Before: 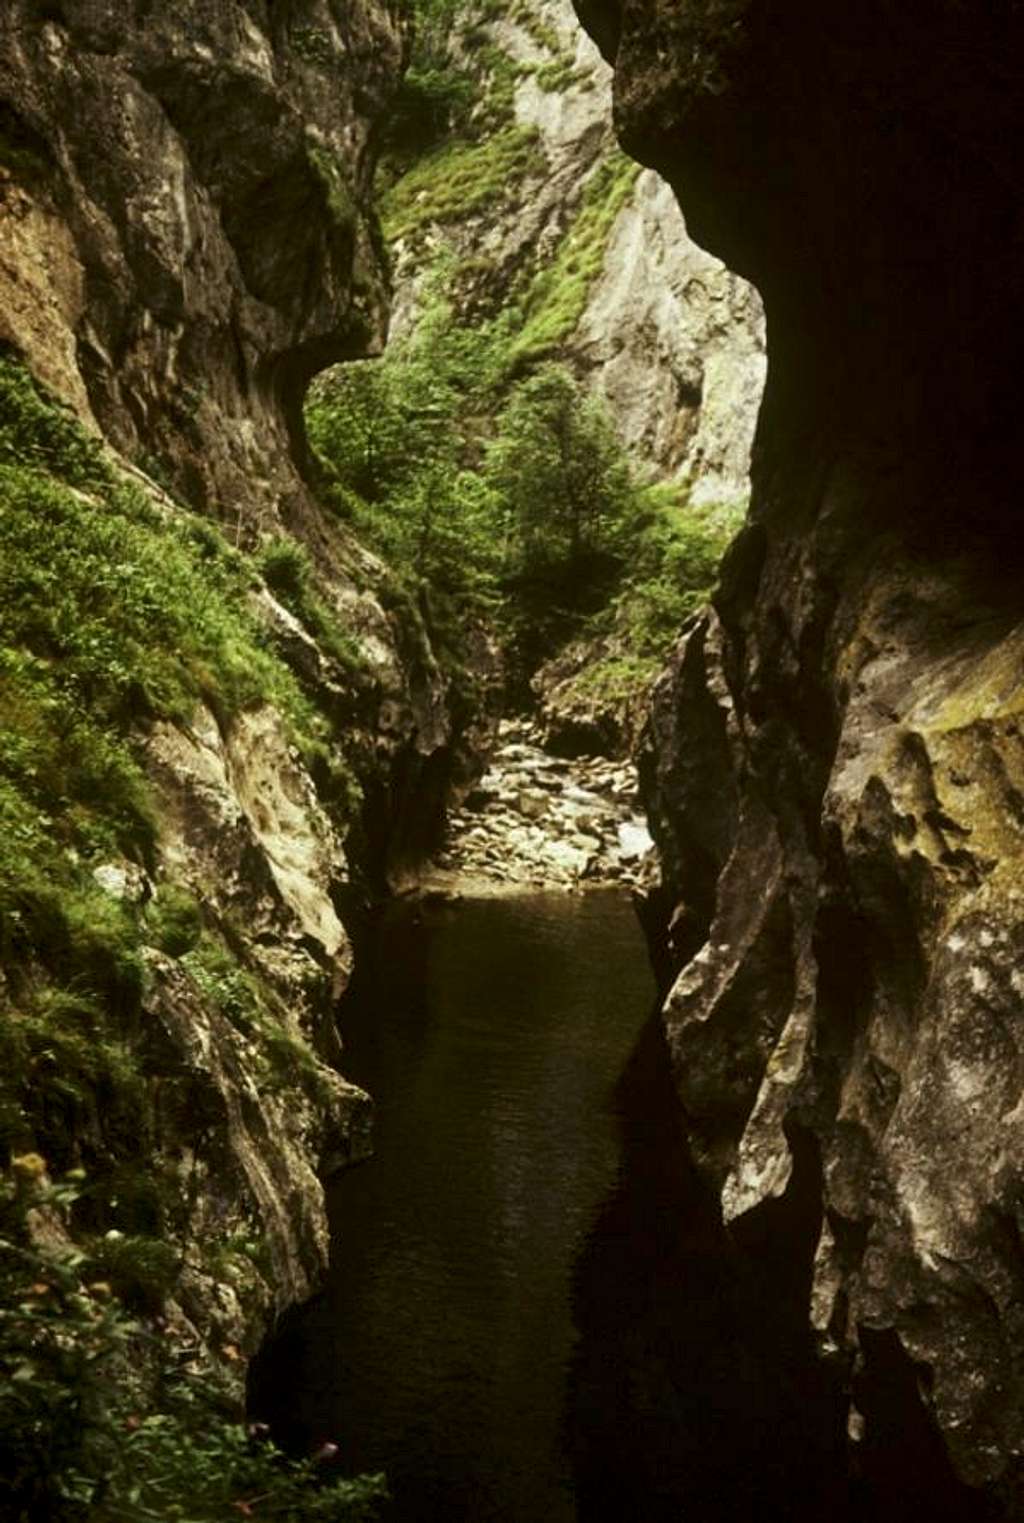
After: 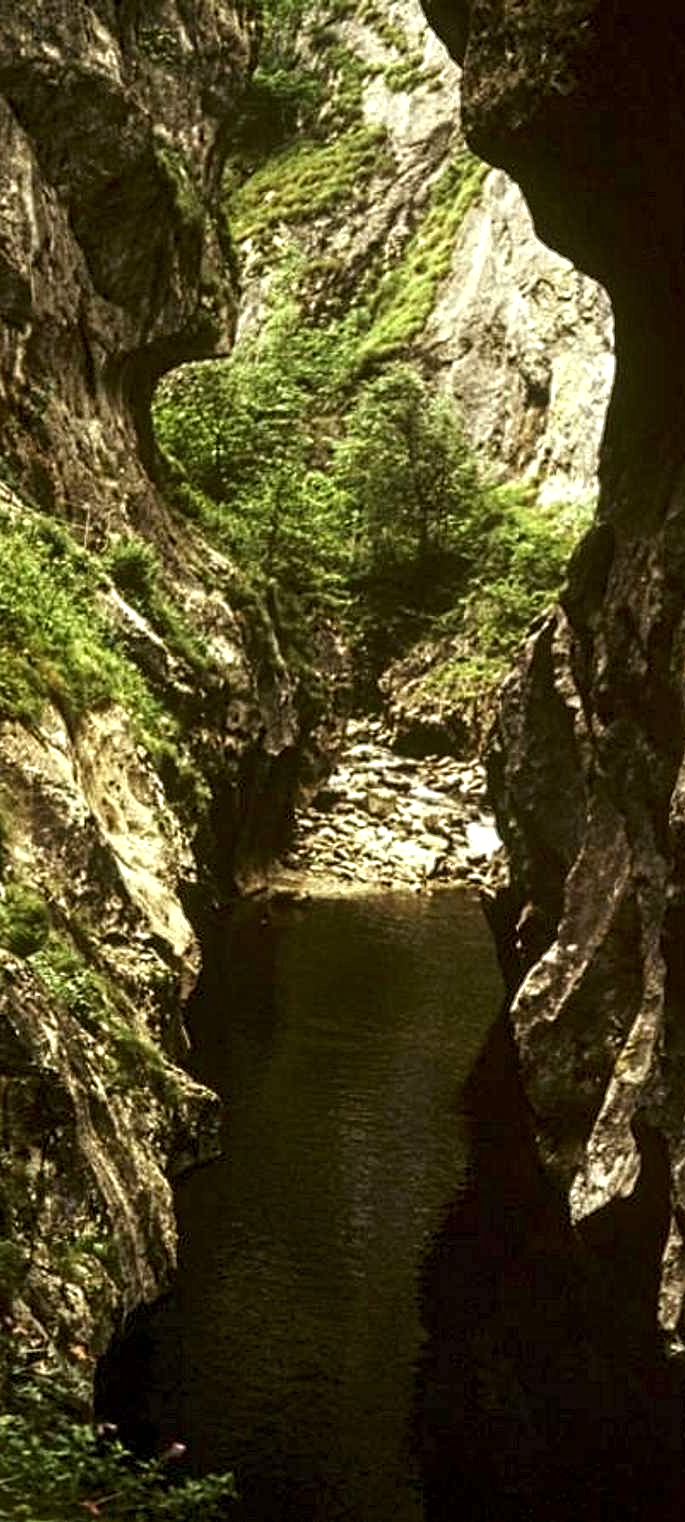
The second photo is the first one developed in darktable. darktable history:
crop and rotate: left 14.938%, right 18.159%
contrast equalizer: octaves 7, y [[0.5, 0.5, 0.5, 0.539, 0.64, 0.611], [0.5 ×6], [0.5 ×6], [0 ×6], [0 ×6]]
exposure: exposure 0.508 EV, compensate exposure bias true, compensate highlight preservation false
